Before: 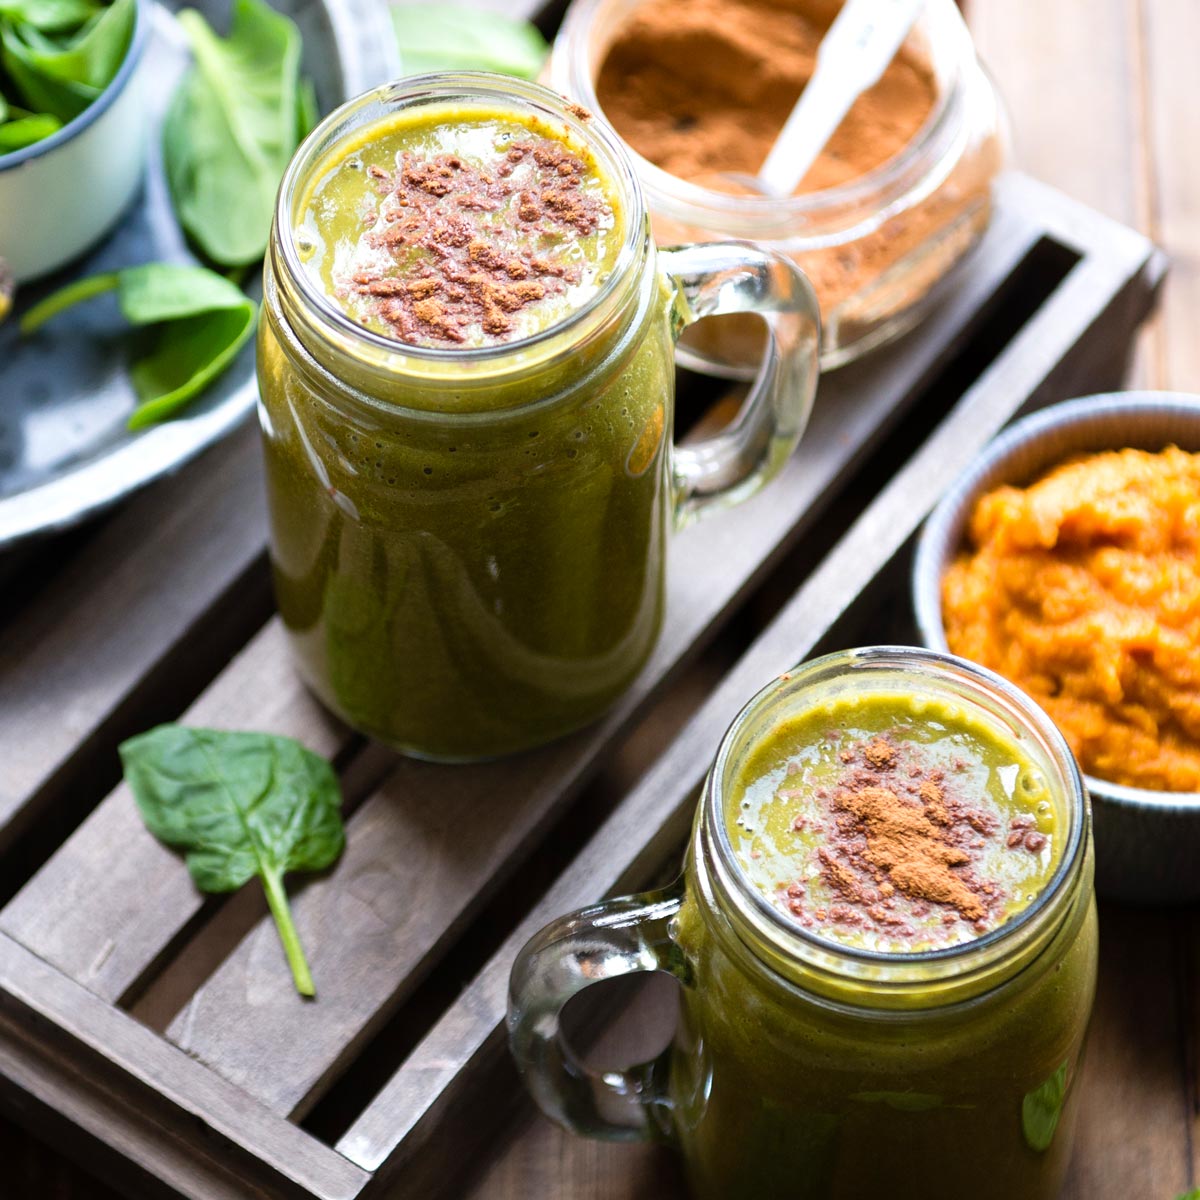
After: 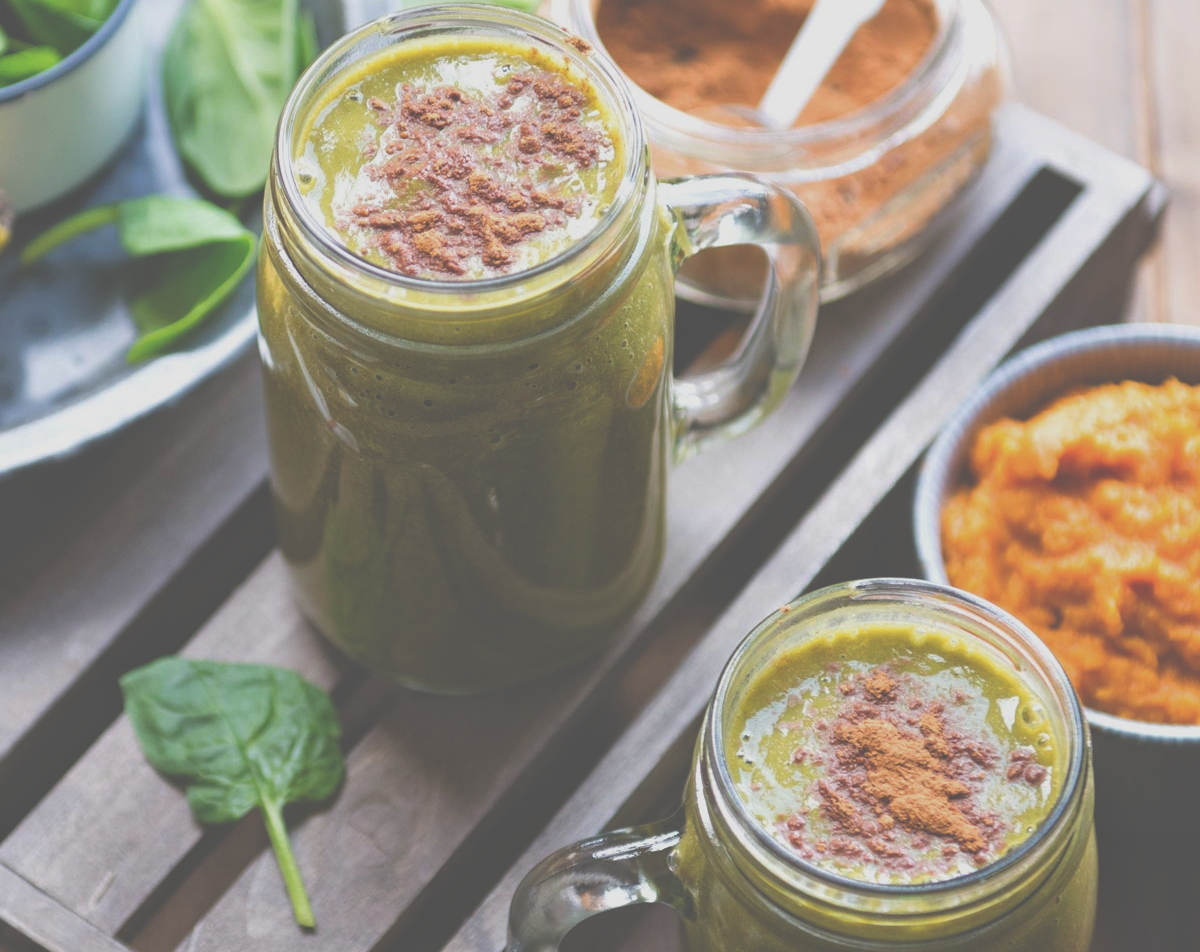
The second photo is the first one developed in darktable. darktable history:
exposure: black level correction -0.087, compensate highlight preservation false
tone equalizer: -8 EV 0.25 EV, -7 EV 0.417 EV, -6 EV 0.417 EV, -5 EV 0.25 EV, -3 EV -0.25 EV, -2 EV -0.417 EV, -1 EV -0.417 EV, +0 EV -0.25 EV, edges refinement/feathering 500, mask exposure compensation -1.57 EV, preserve details guided filter
crop and rotate: top 5.667%, bottom 14.937%
